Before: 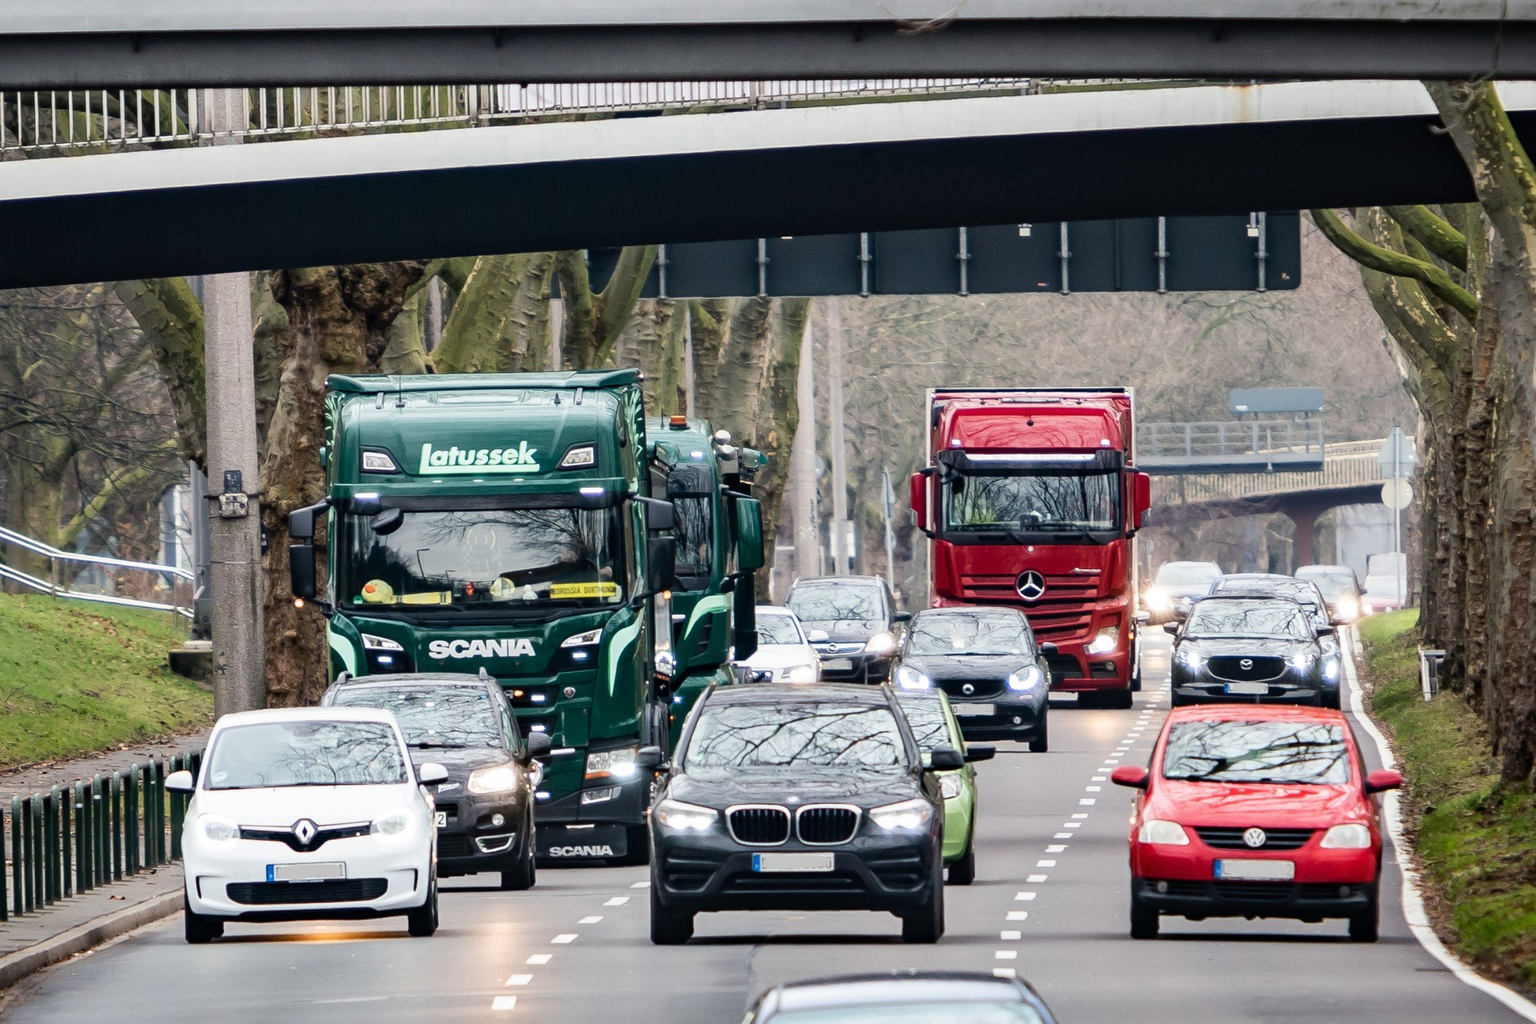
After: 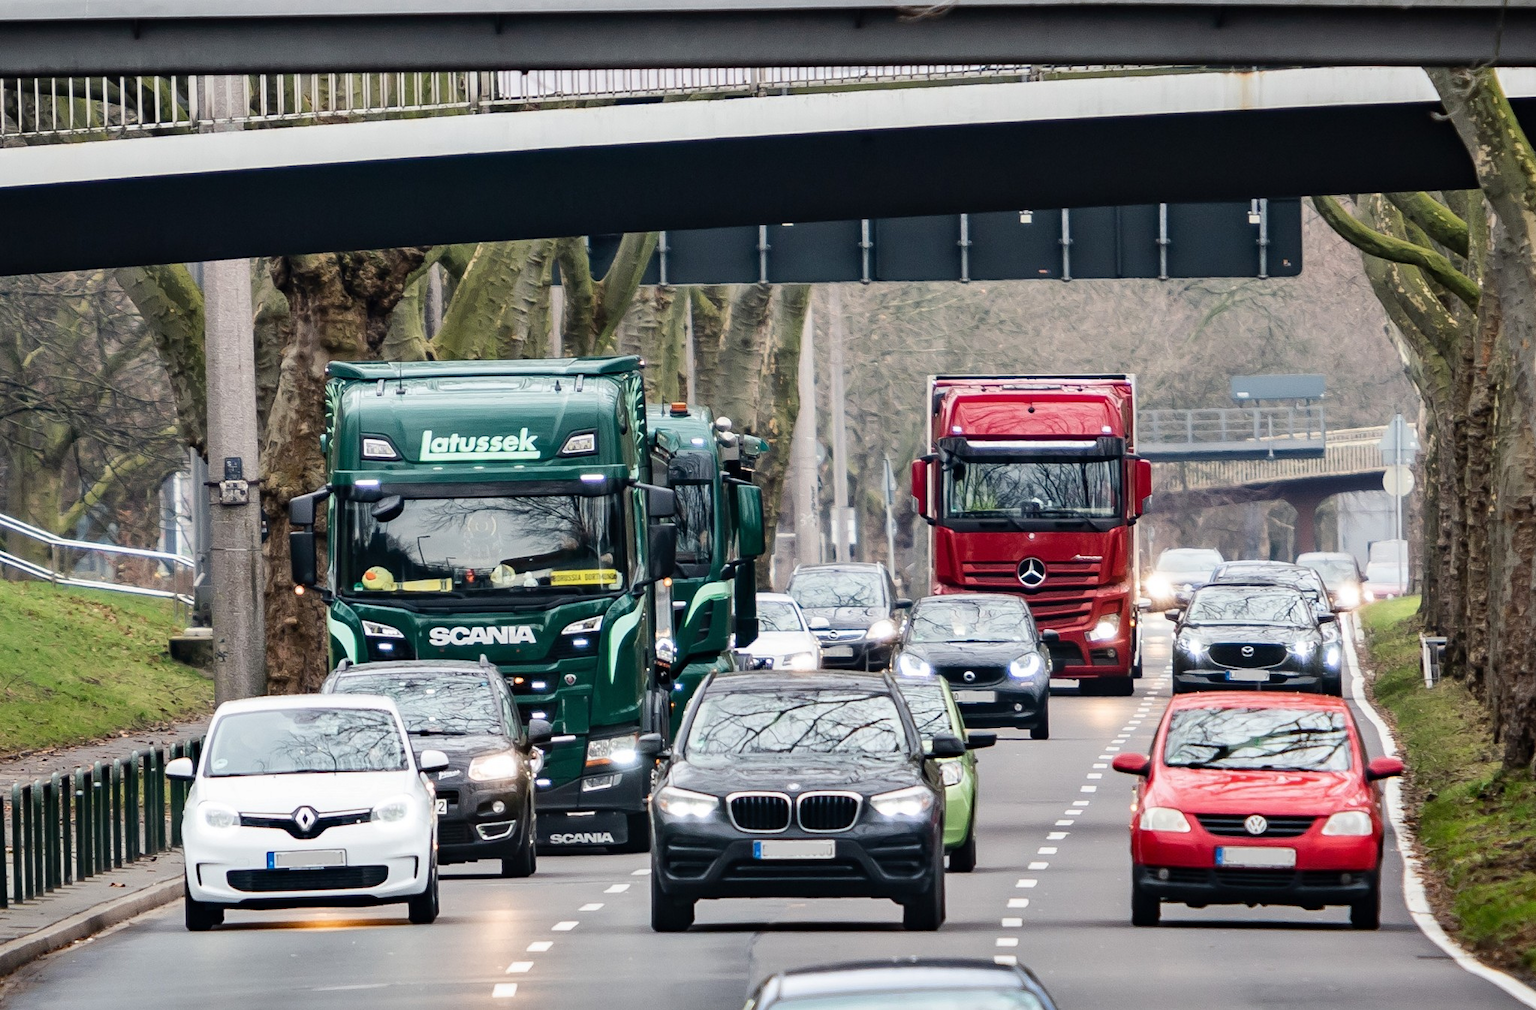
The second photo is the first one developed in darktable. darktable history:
crop: top 1.336%, right 0.059%
shadows and highlights: soften with gaussian
